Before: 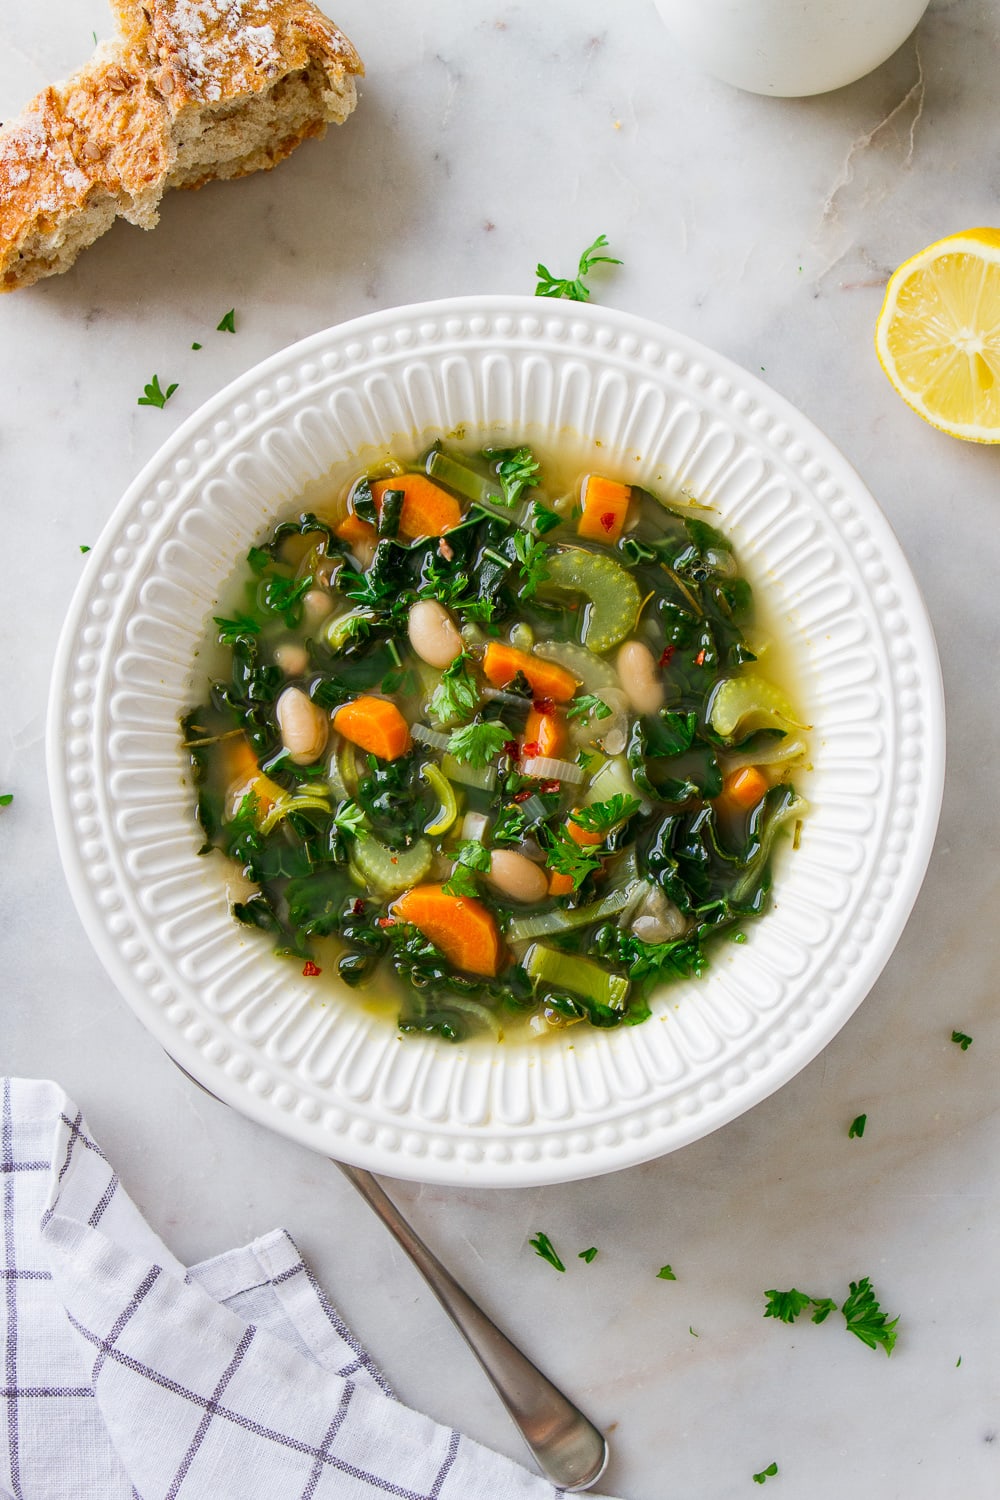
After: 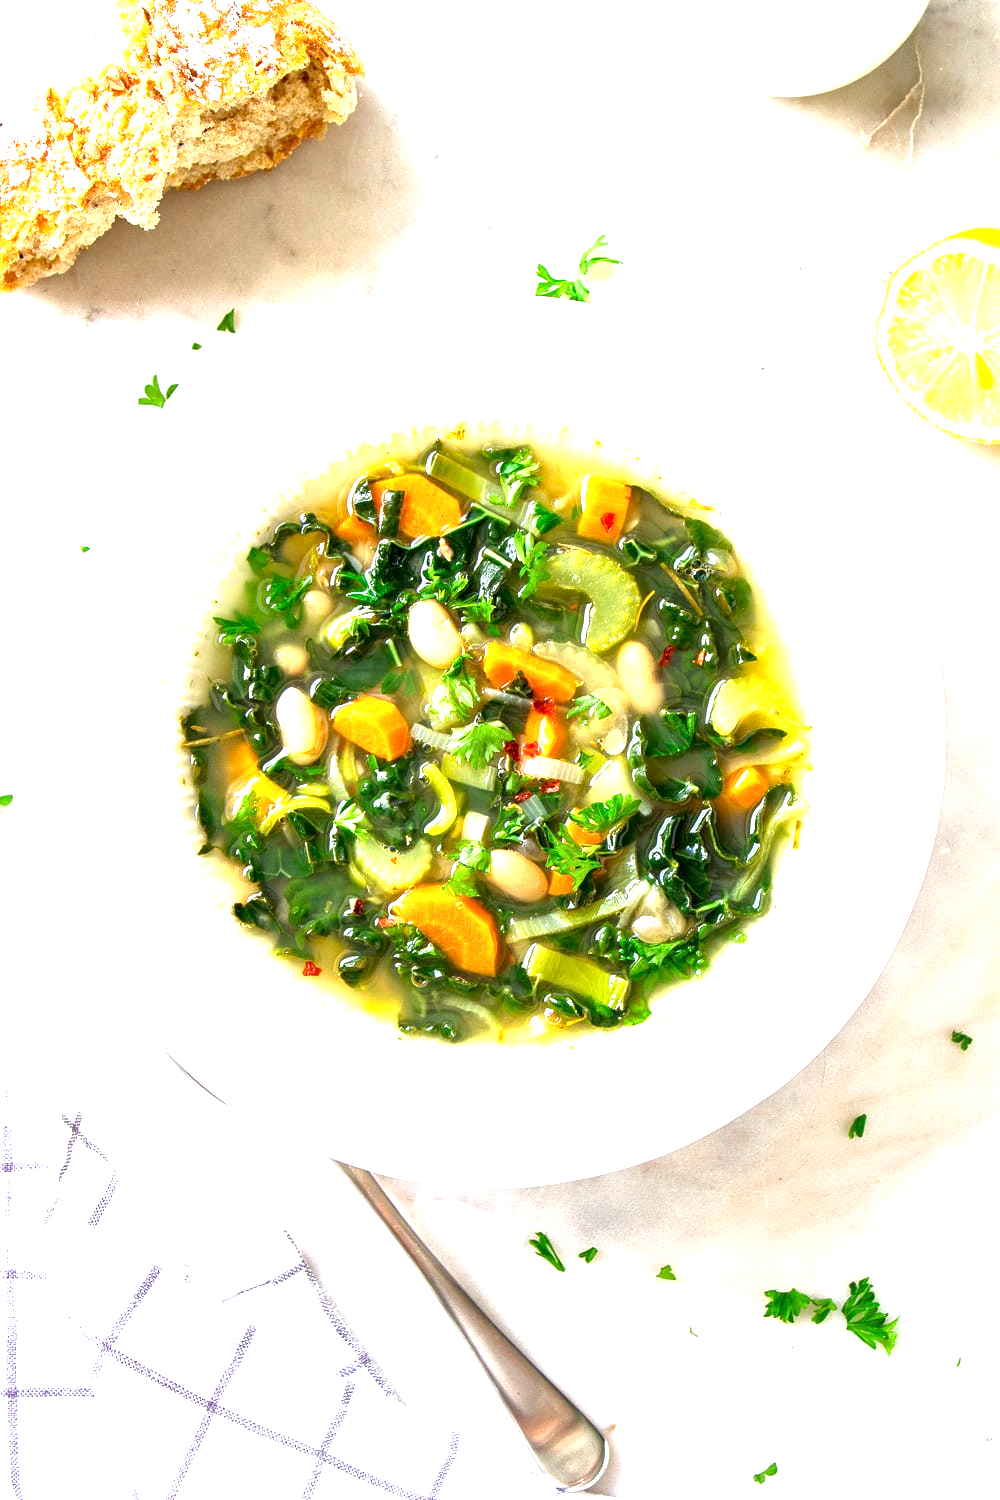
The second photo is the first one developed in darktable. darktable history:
local contrast: mode bilateral grid, contrast 20, coarseness 50, detail 120%, midtone range 0.2
exposure: black level correction 0.001, exposure 1.719 EV, compensate exposure bias true, compensate highlight preservation false
